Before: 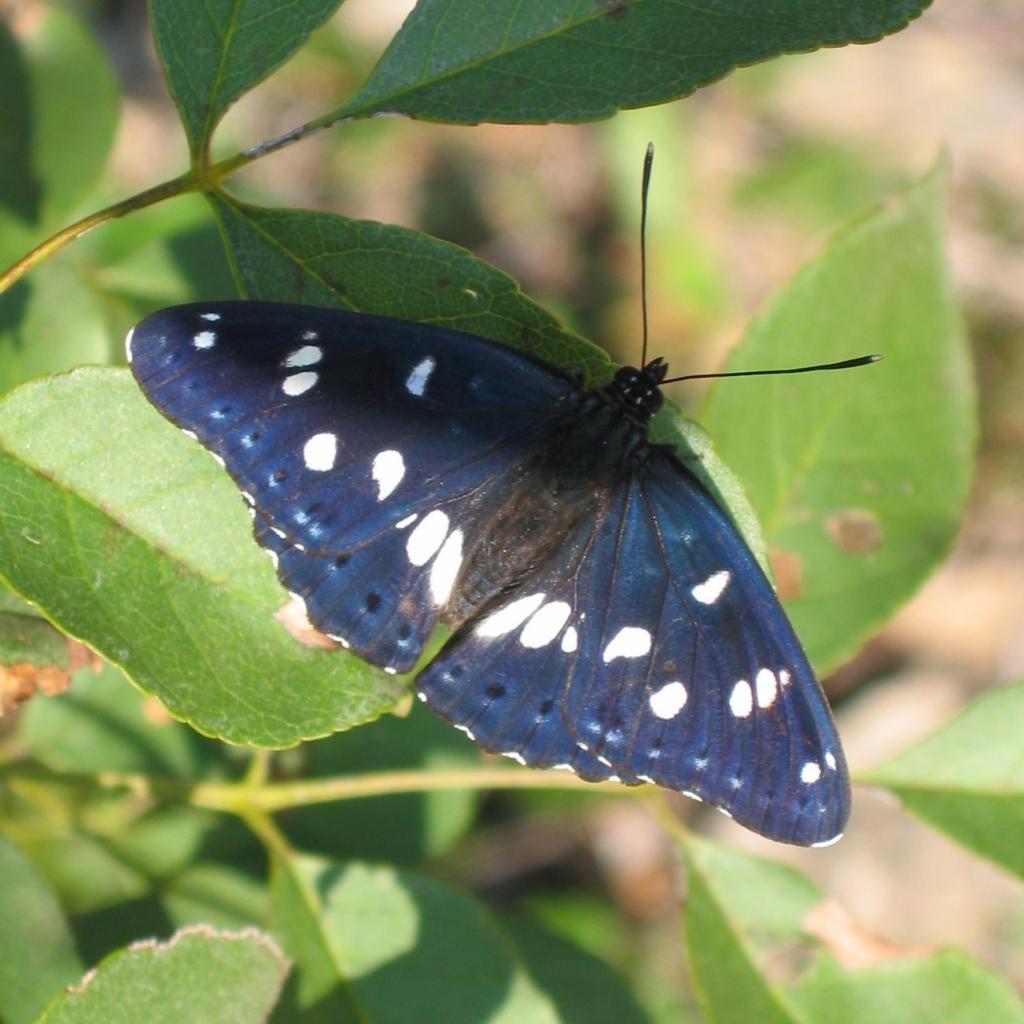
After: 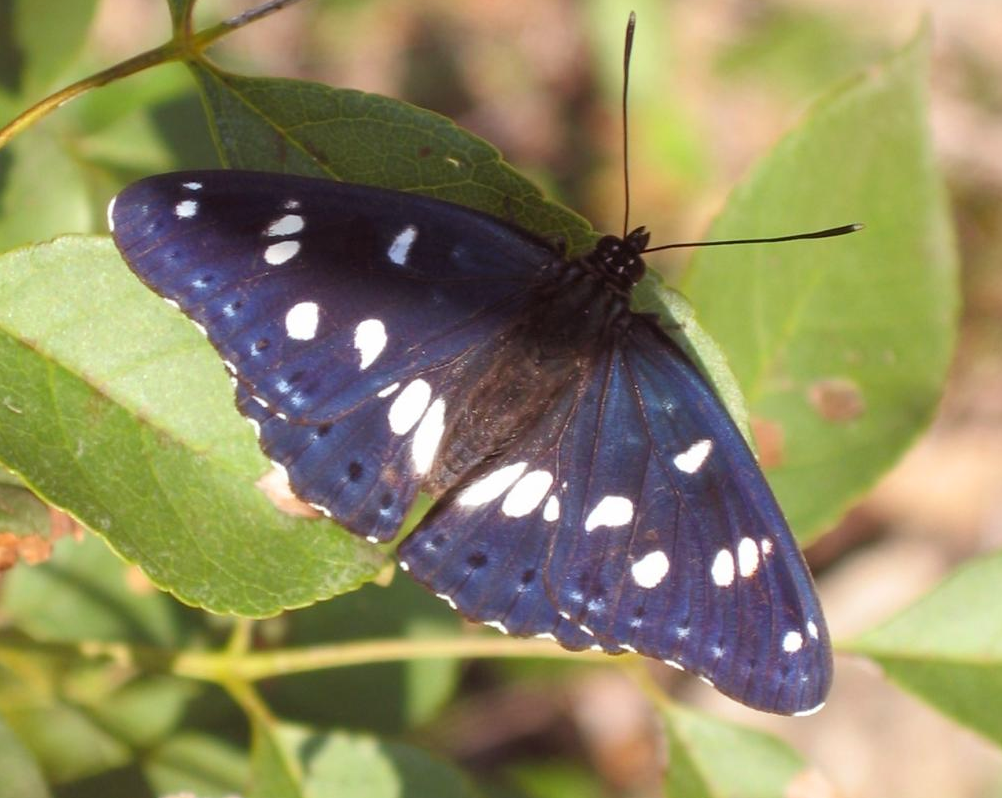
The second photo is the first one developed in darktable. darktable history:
crop and rotate: left 1.814%, top 12.818%, right 0.25%, bottom 9.225%
rgb levels: mode RGB, independent channels, levels [[0, 0.474, 1], [0, 0.5, 1], [0, 0.5, 1]]
